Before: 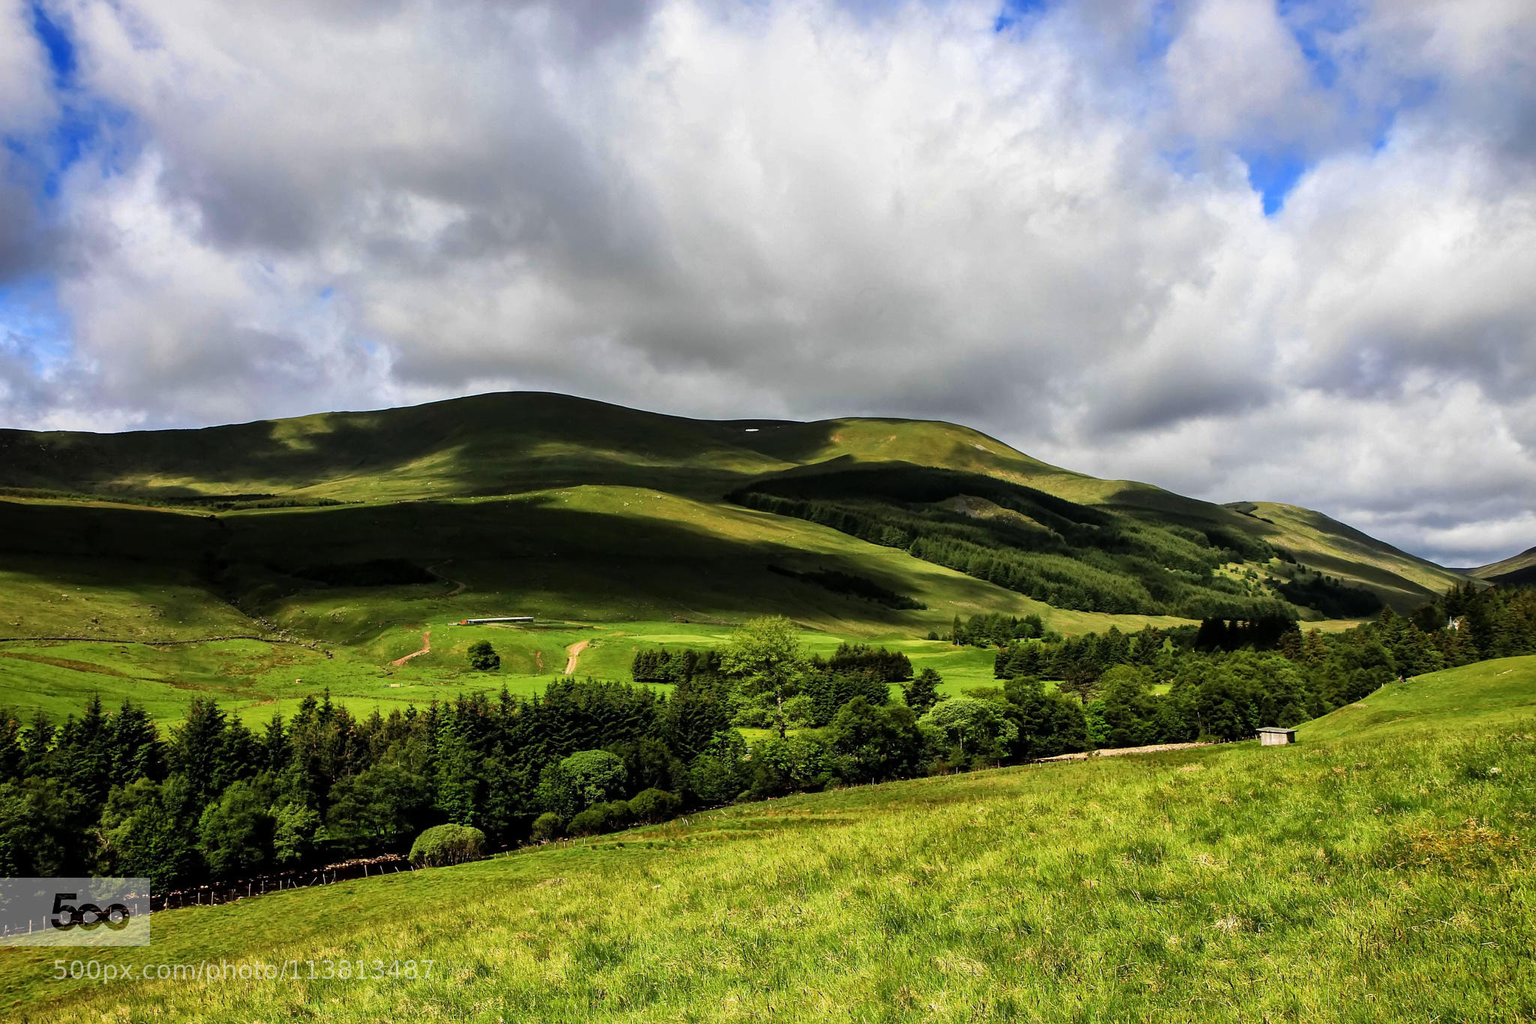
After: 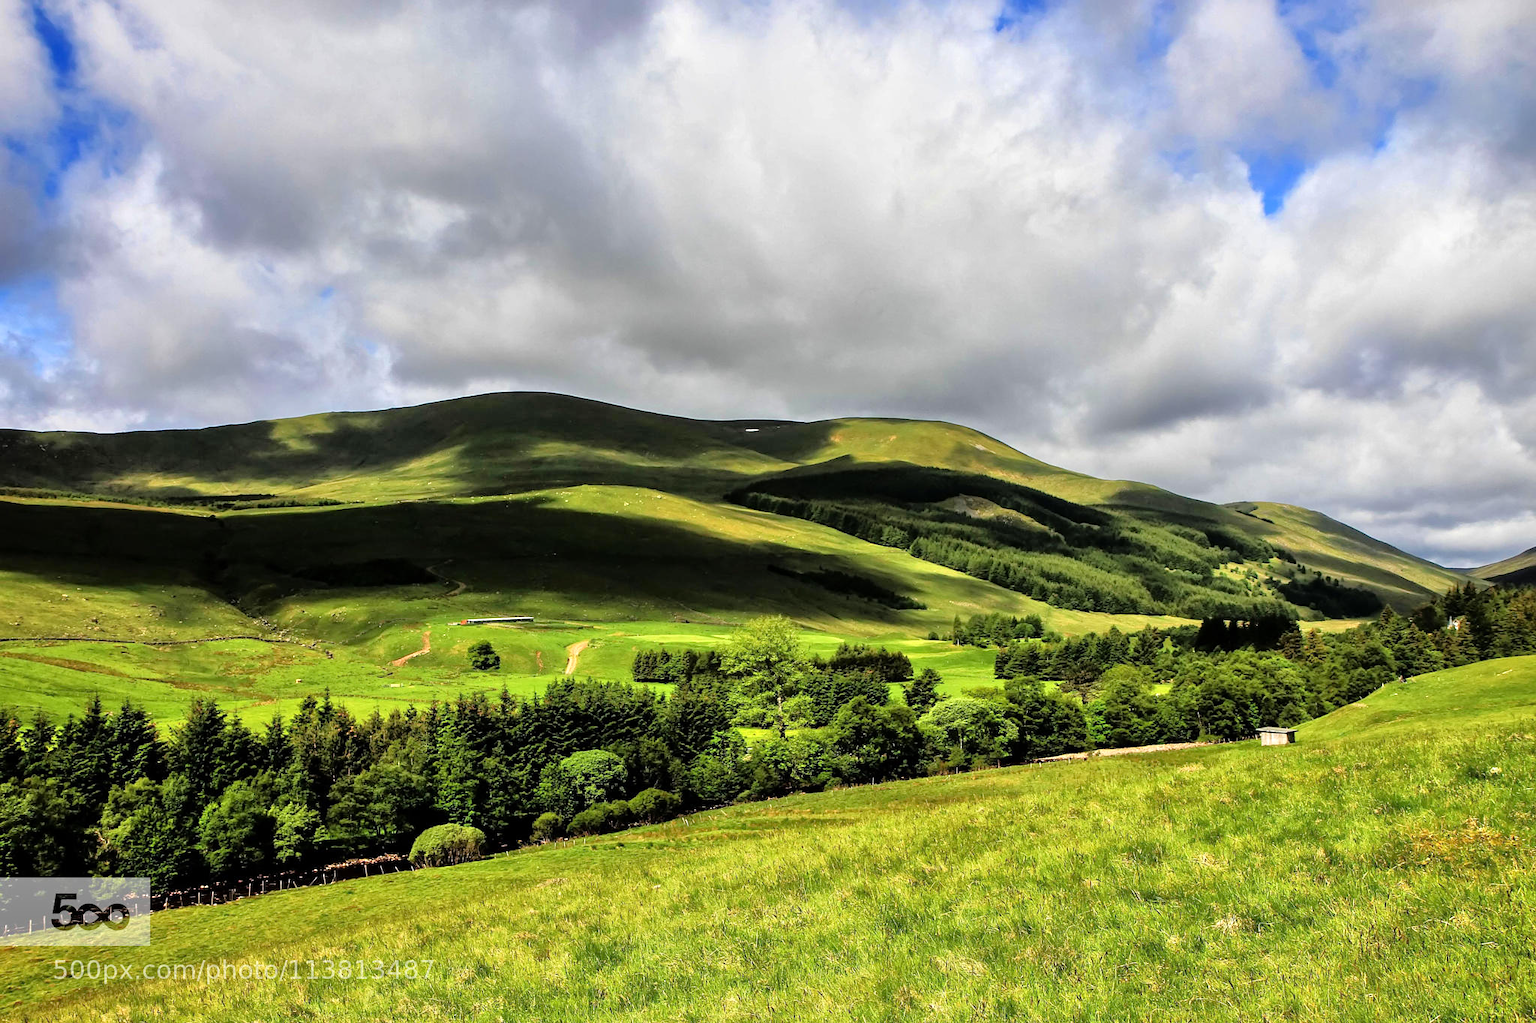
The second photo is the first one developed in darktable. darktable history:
tone equalizer: -7 EV 0.164 EV, -6 EV 0.608 EV, -5 EV 1.13 EV, -4 EV 1.36 EV, -3 EV 1.13 EV, -2 EV 0.6 EV, -1 EV 0.16 EV, mask exposure compensation -0.488 EV
